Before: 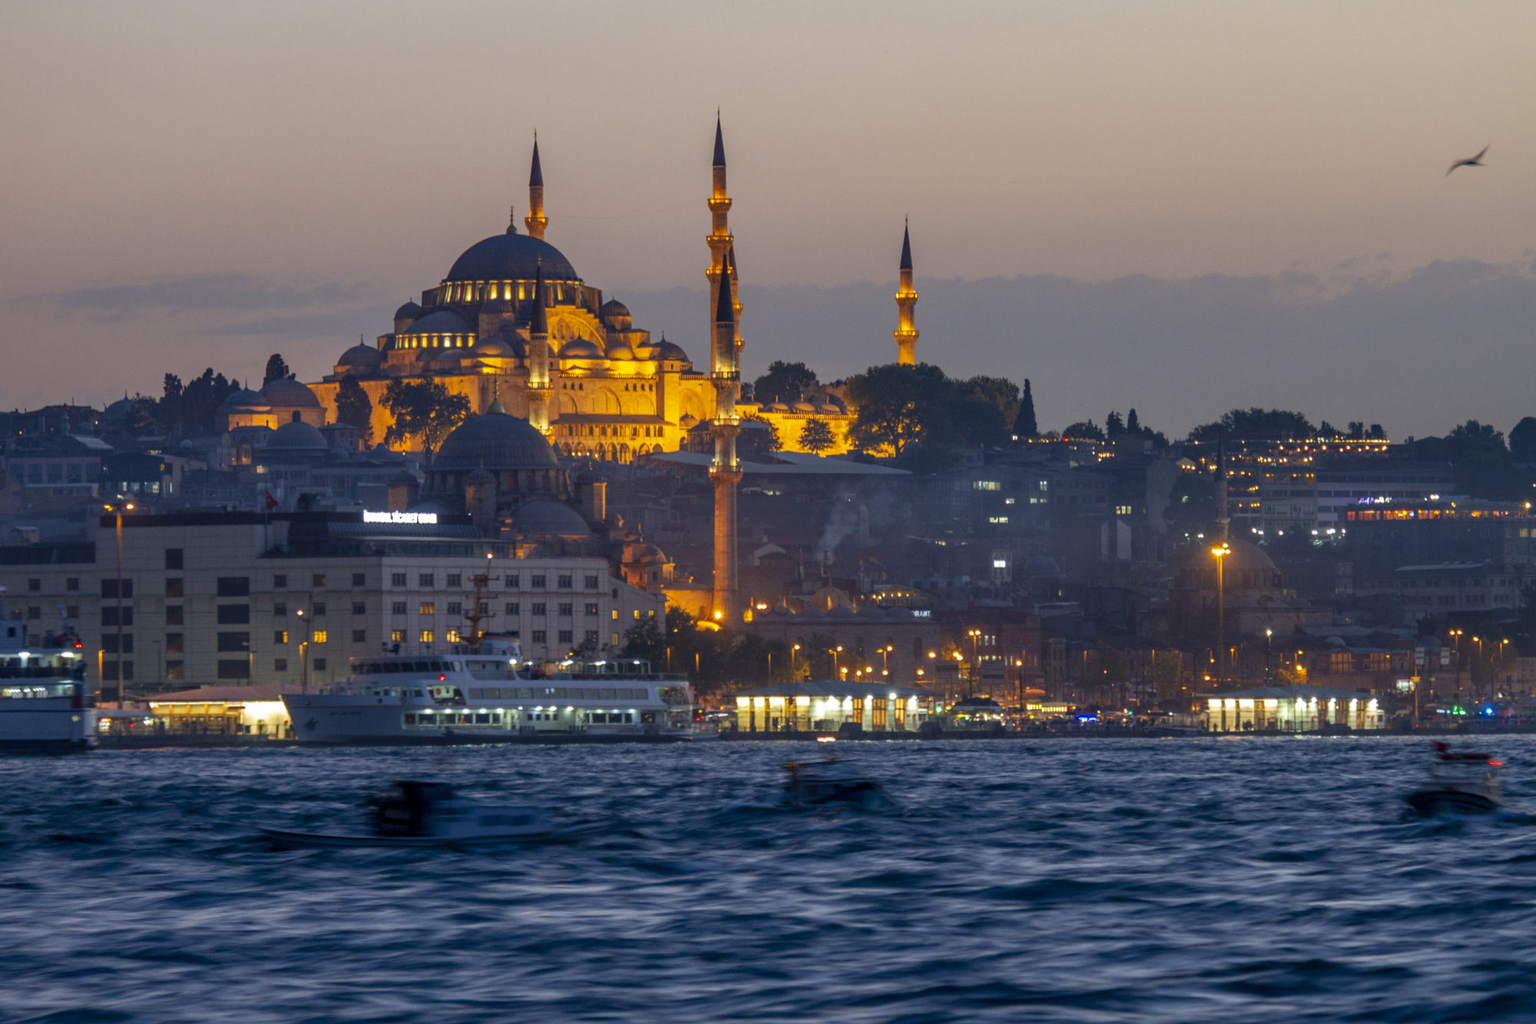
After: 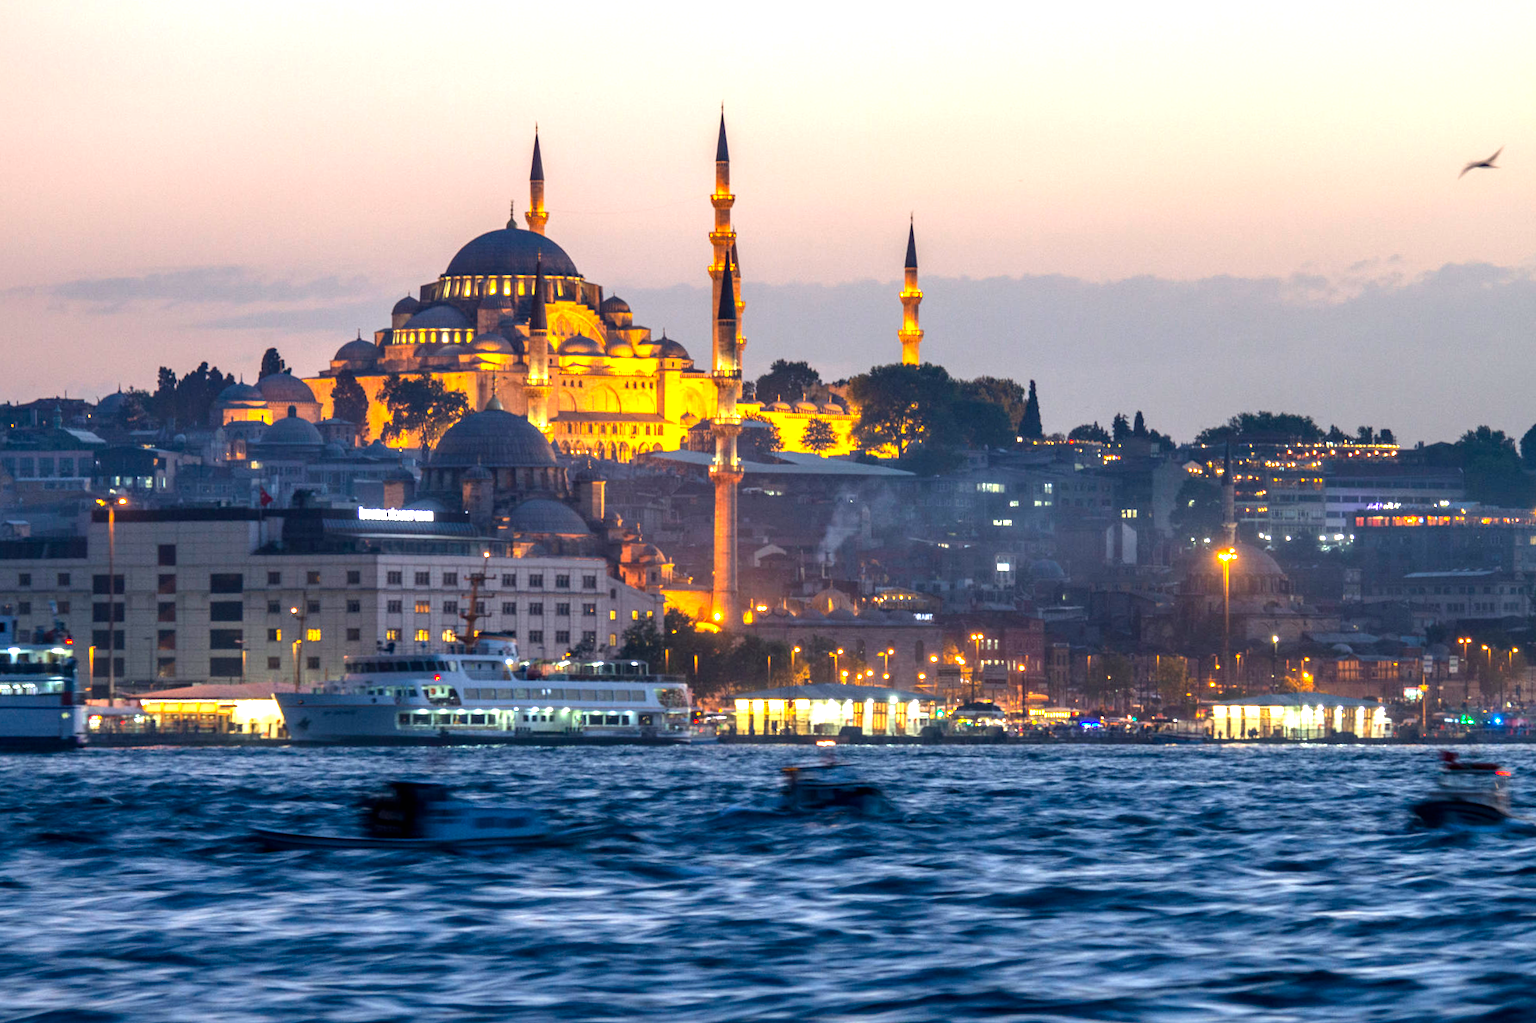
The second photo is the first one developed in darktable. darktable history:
crop and rotate: angle -0.5°
tone equalizer: -8 EV -0.417 EV, -7 EV -0.389 EV, -6 EV -0.333 EV, -5 EV -0.222 EV, -3 EV 0.222 EV, -2 EV 0.333 EV, -1 EV 0.389 EV, +0 EV 0.417 EV, edges refinement/feathering 500, mask exposure compensation -1.57 EV, preserve details no
exposure: black level correction 0, exposure 1 EV, compensate exposure bias true, compensate highlight preservation false
